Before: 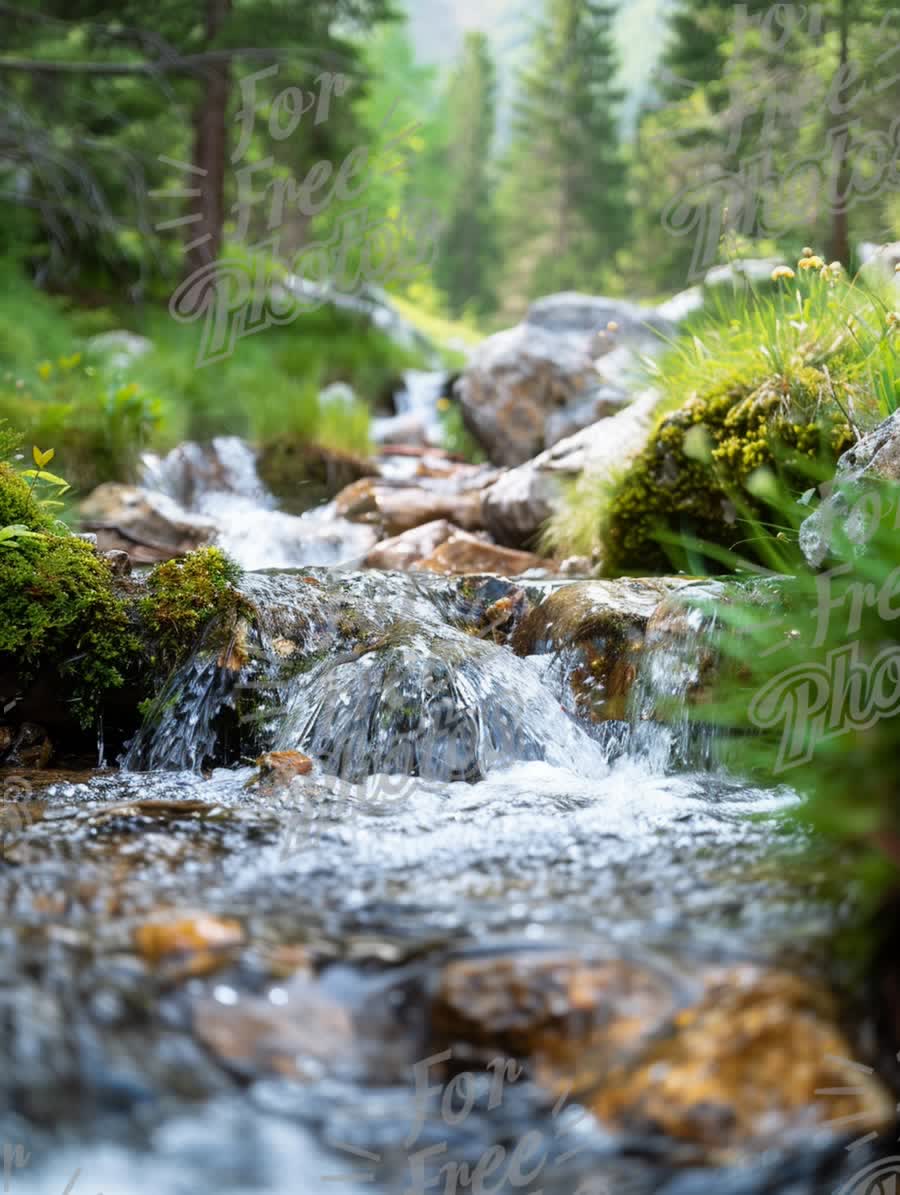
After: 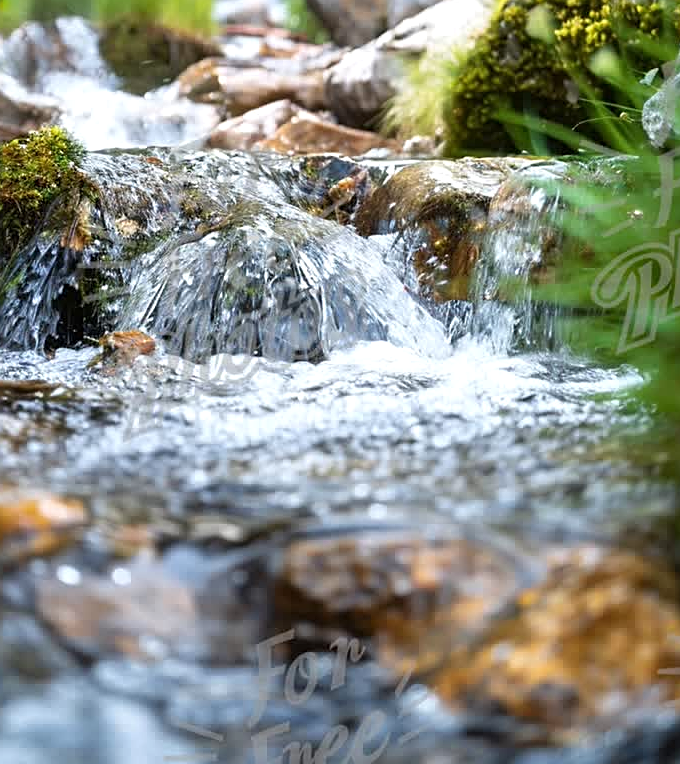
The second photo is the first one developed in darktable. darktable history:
sharpen: on, module defaults
crop and rotate: left 17.496%, top 35.219%, right 6.865%, bottom 0.807%
exposure: exposure 0.214 EV, compensate highlight preservation false
